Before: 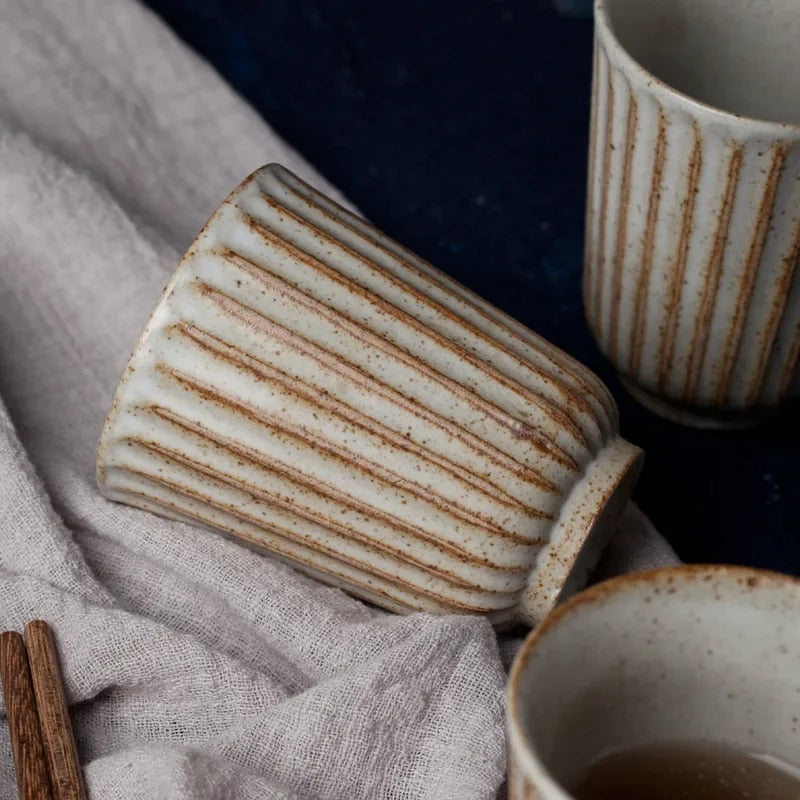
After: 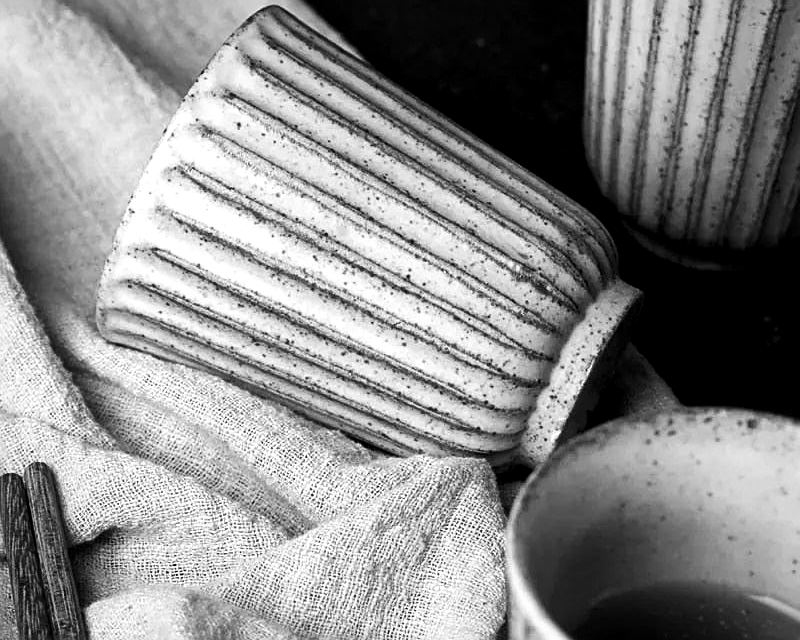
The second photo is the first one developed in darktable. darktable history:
exposure: exposure 0.6 EV, compensate highlight preservation false
local contrast: mode bilateral grid, contrast 100, coarseness 100, detail 165%, midtone range 0.2
sharpen: on, module defaults
tone curve: curves: ch0 [(0, 0) (0.003, 0.009) (0.011, 0.013) (0.025, 0.019) (0.044, 0.029) (0.069, 0.04) (0.1, 0.053) (0.136, 0.08) (0.177, 0.114) (0.224, 0.151) (0.277, 0.207) (0.335, 0.267) (0.399, 0.35) (0.468, 0.442) (0.543, 0.545) (0.623, 0.656) (0.709, 0.752) (0.801, 0.843) (0.898, 0.932) (1, 1)], preserve colors none
crop and rotate: top 19.998%
monochrome: on, module defaults
tone equalizer: on, module defaults
